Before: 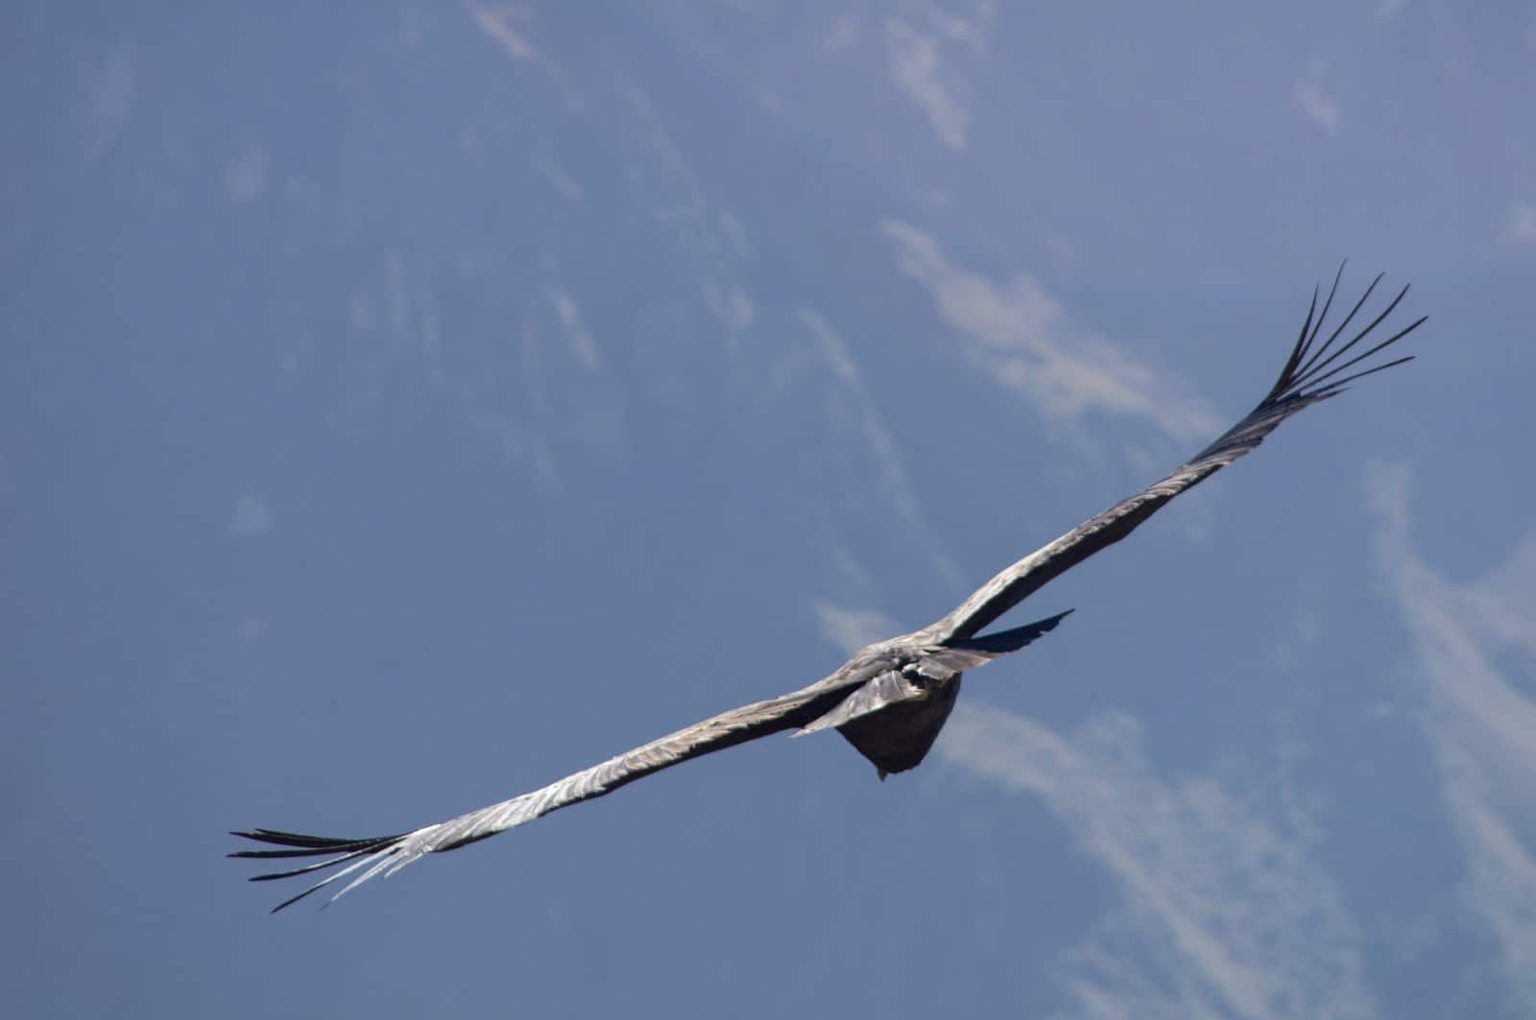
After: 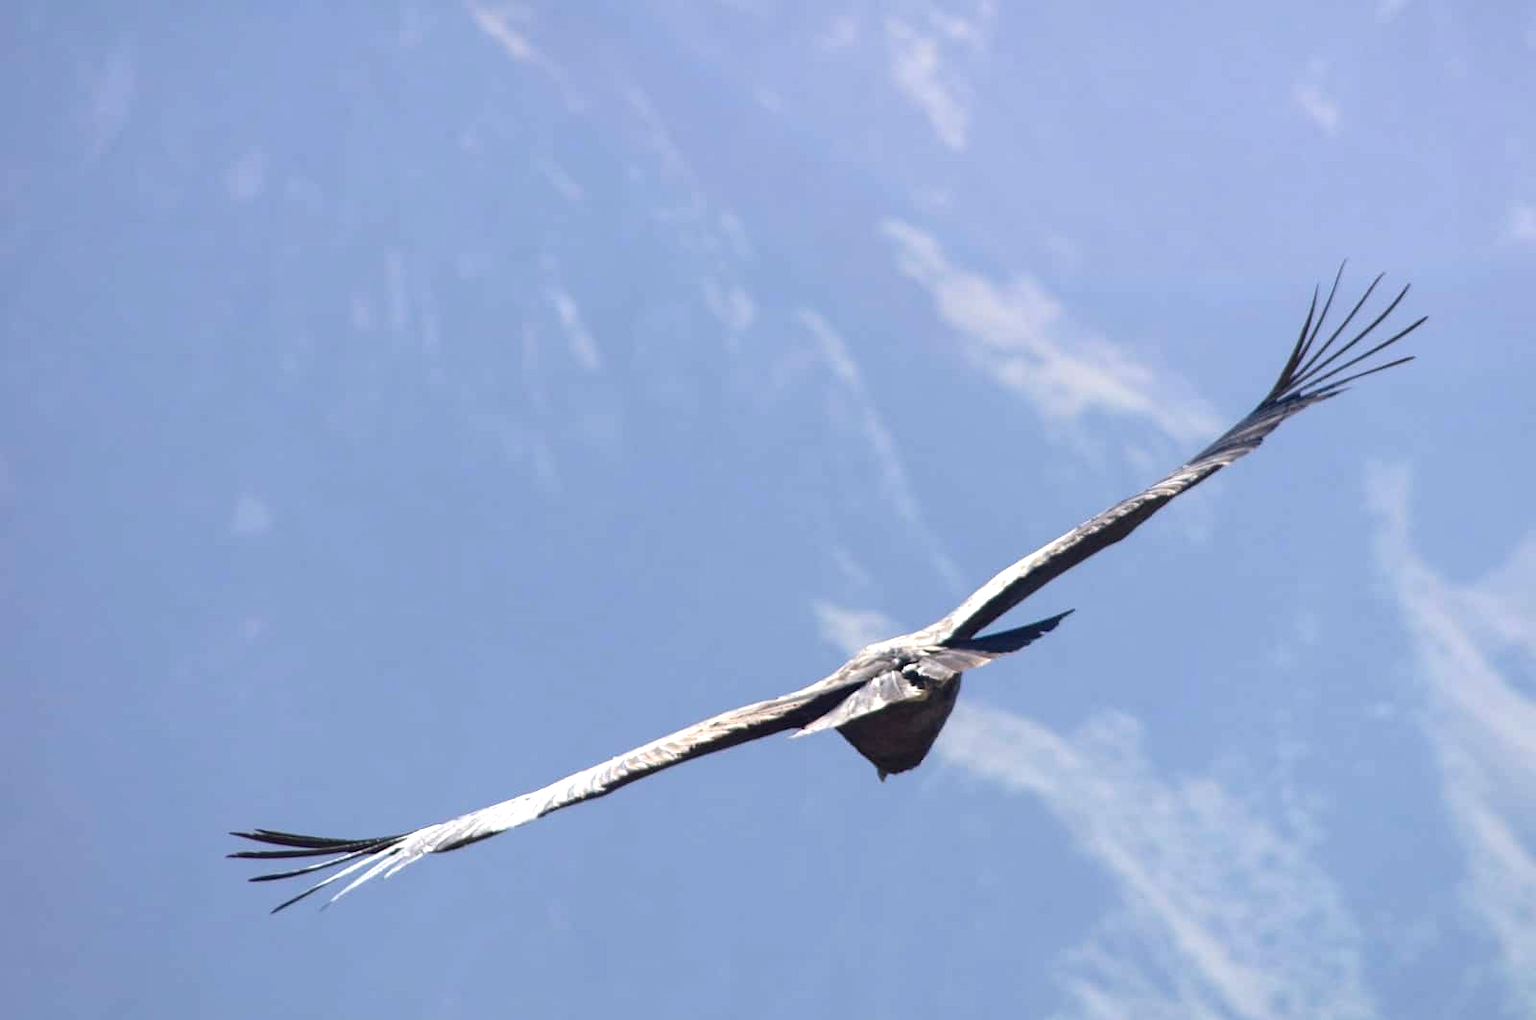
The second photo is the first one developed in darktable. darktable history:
exposure: black level correction 0, exposure 0.947 EV, compensate highlight preservation false
